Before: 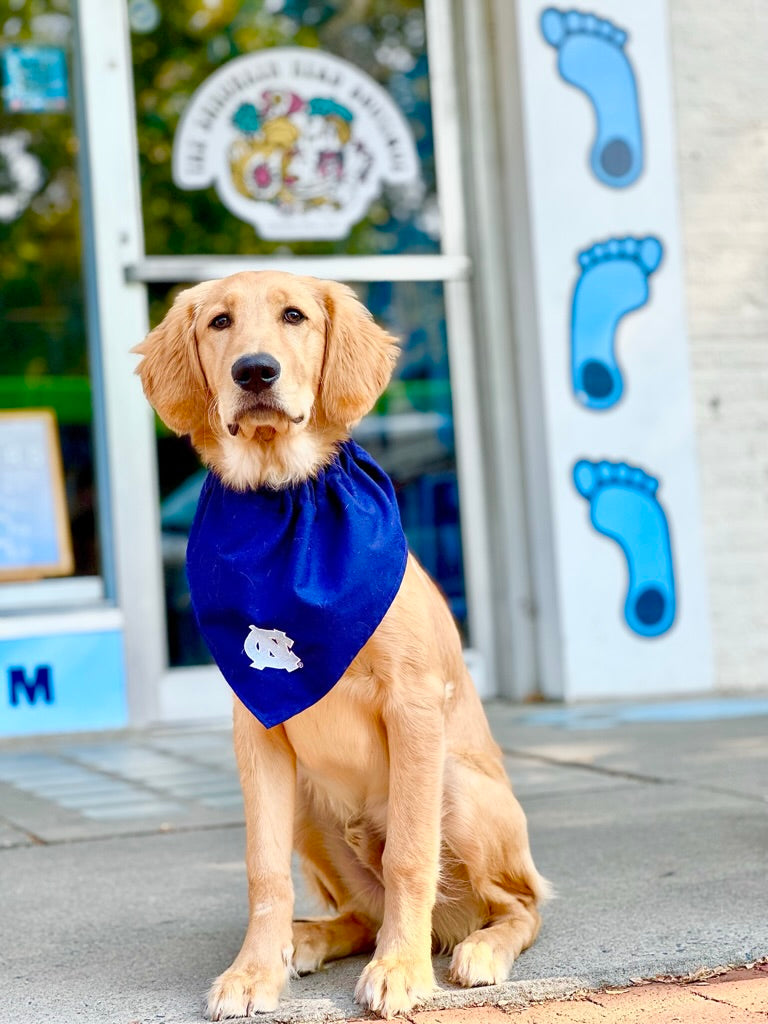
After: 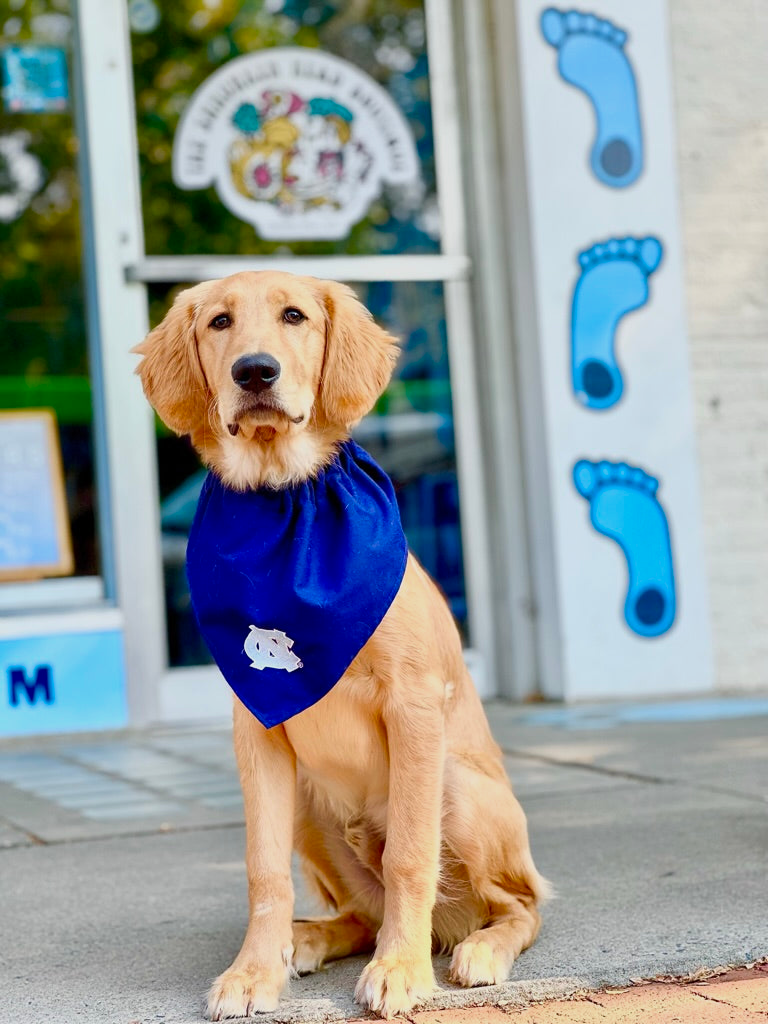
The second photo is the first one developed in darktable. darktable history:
contrast brightness saturation: contrast 0.1, brightness 0.03, saturation 0.09
exposure: exposure -0.36 EV, compensate highlight preservation false
